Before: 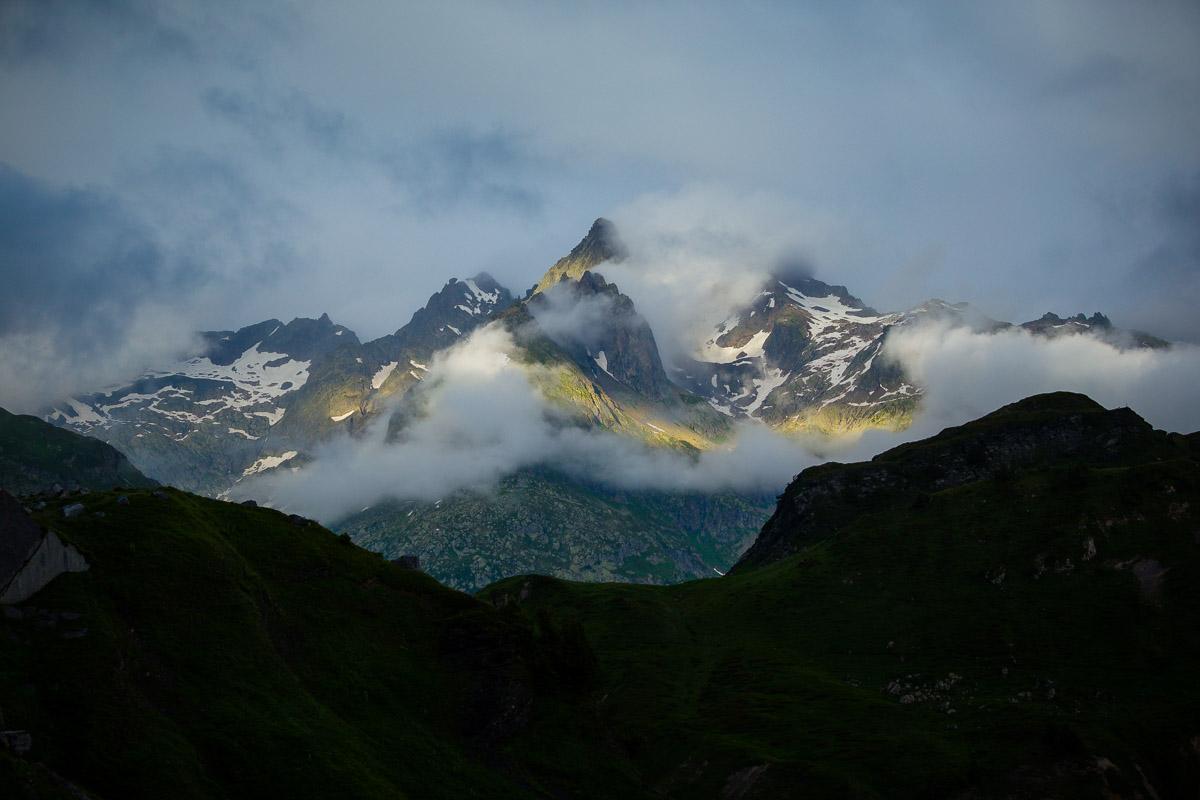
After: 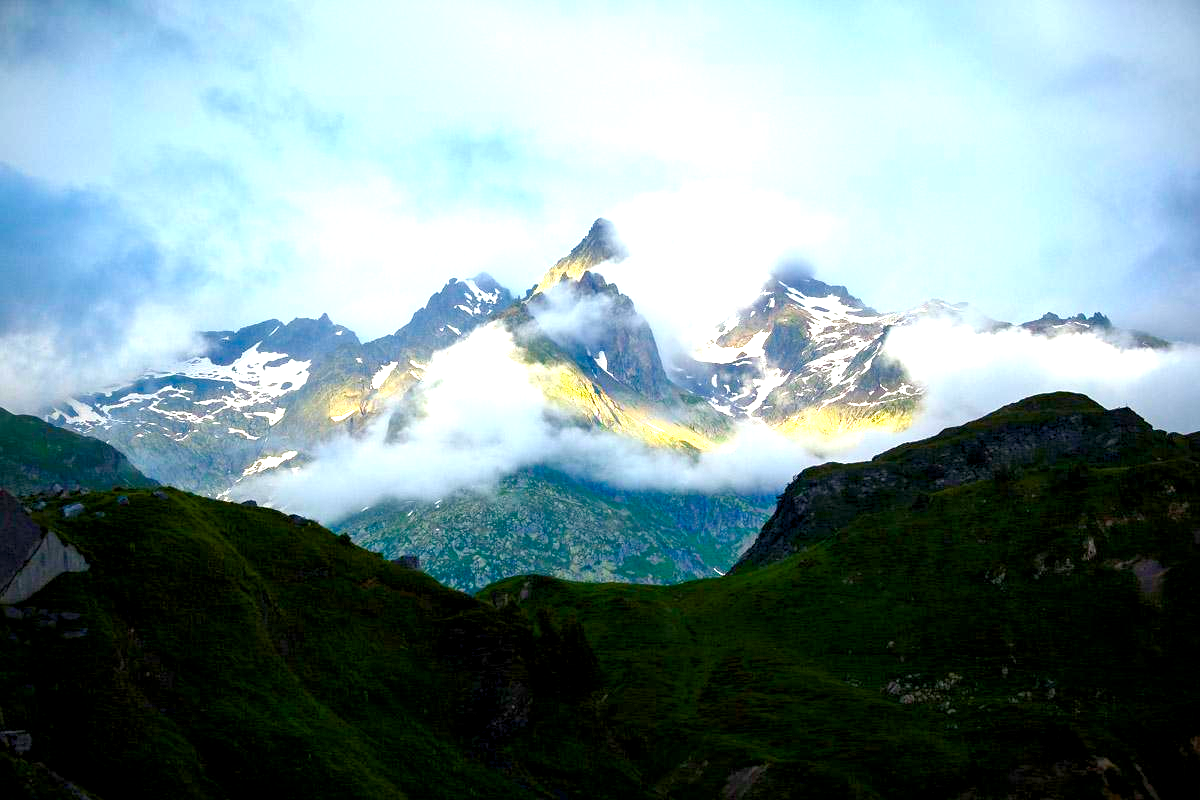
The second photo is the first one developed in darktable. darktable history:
exposure: black level correction 0.001, exposure 1.84 EV, compensate exposure bias true, compensate highlight preservation false
color balance rgb: global offset › hue 169.61°, perceptual saturation grading › global saturation 35.118%, perceptual saturation grading › highlights -29.94%, perceptual saturation grading › shadows 35.793%, global vibrance 14.824%
